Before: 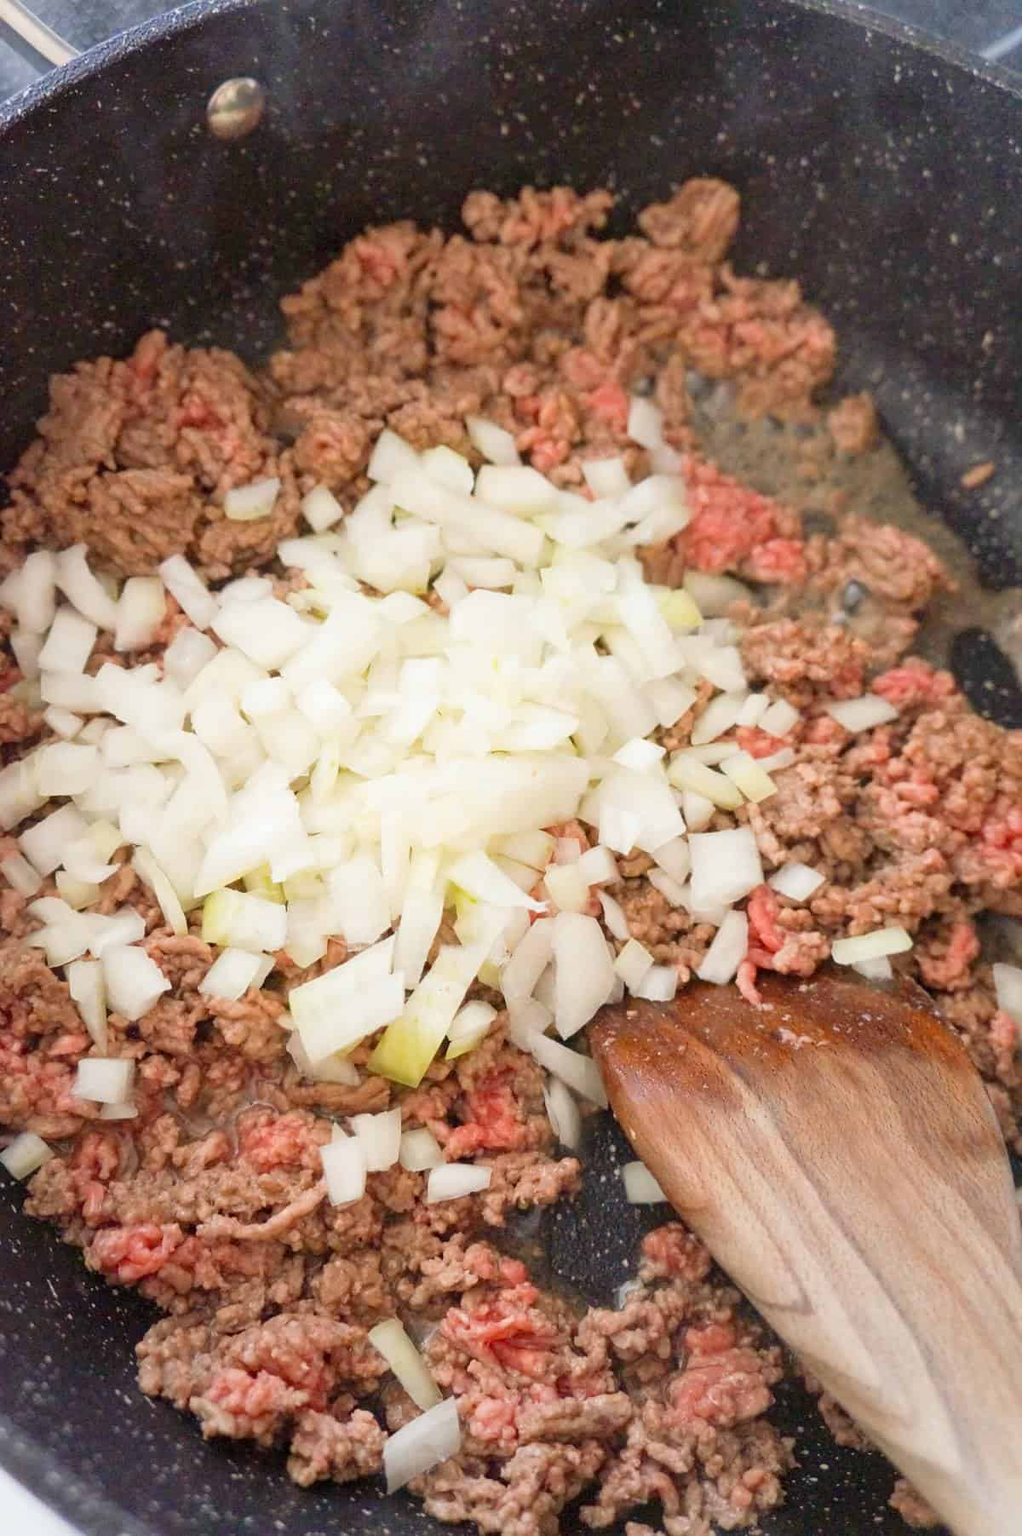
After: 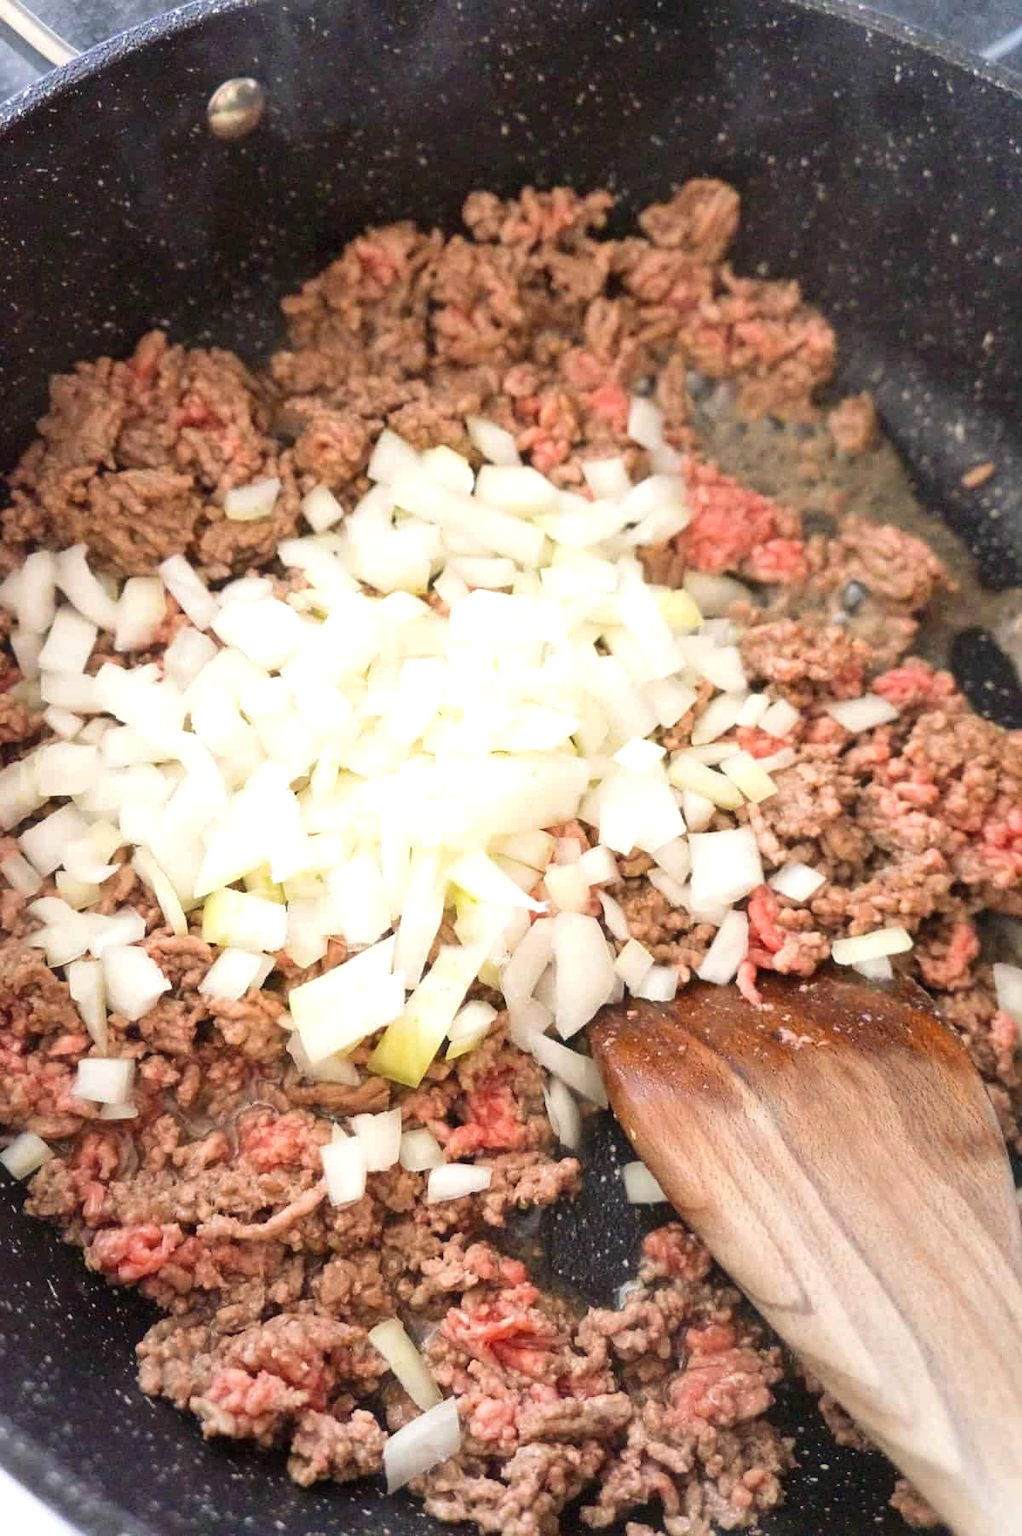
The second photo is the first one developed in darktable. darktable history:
haze removal: strength -0.05
tone equalizer: -8 EV -0.417 EV, -7 EV -0.389 EV, -6 EV -0.333 EV, -5 EV -0.222 EV, -3 EV 0.222 EV, -2 EV 0.333 EV, -1 EV 0.389 EV, +0 EV 0.417 EV, edges refinement/feathering 500, mask exposure compensation -1.57 EV, preserve details no
white balance: emerald 1
